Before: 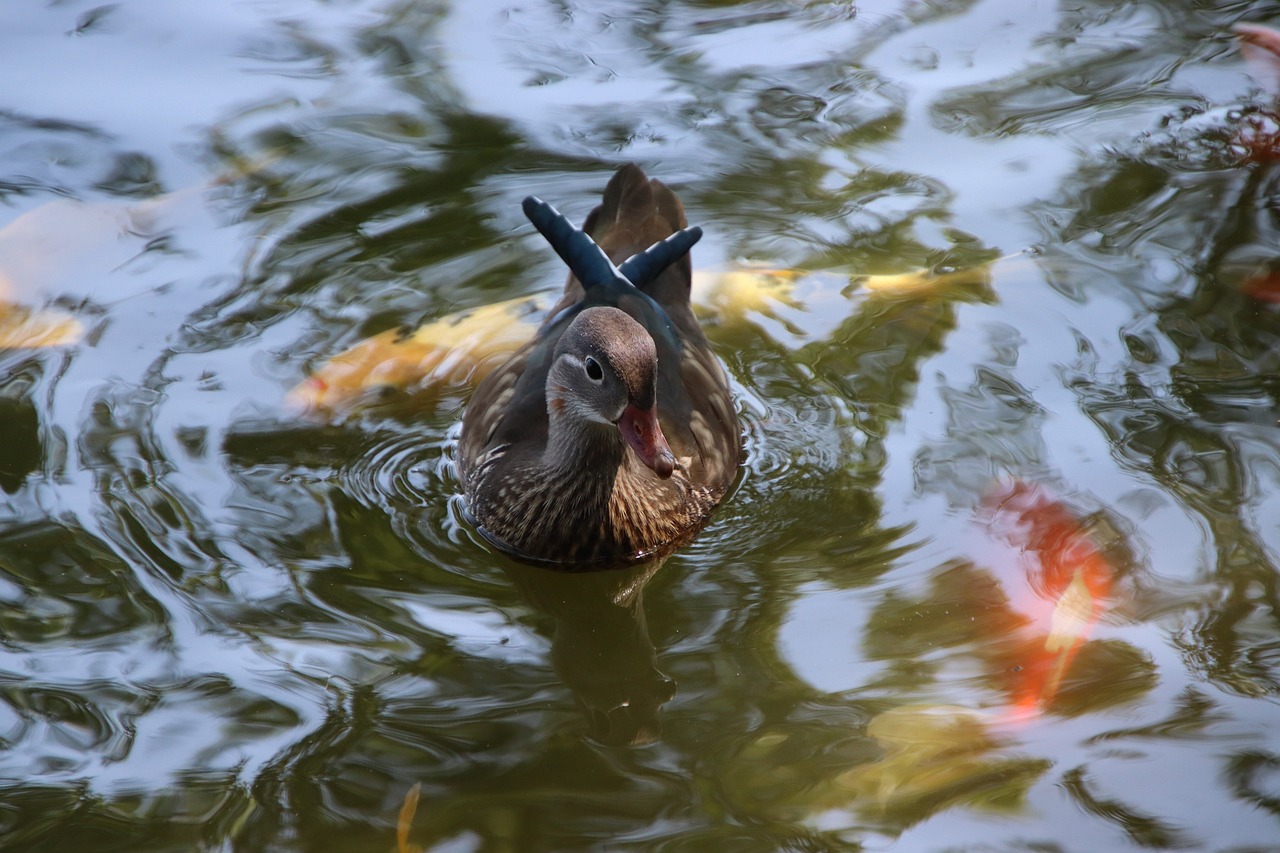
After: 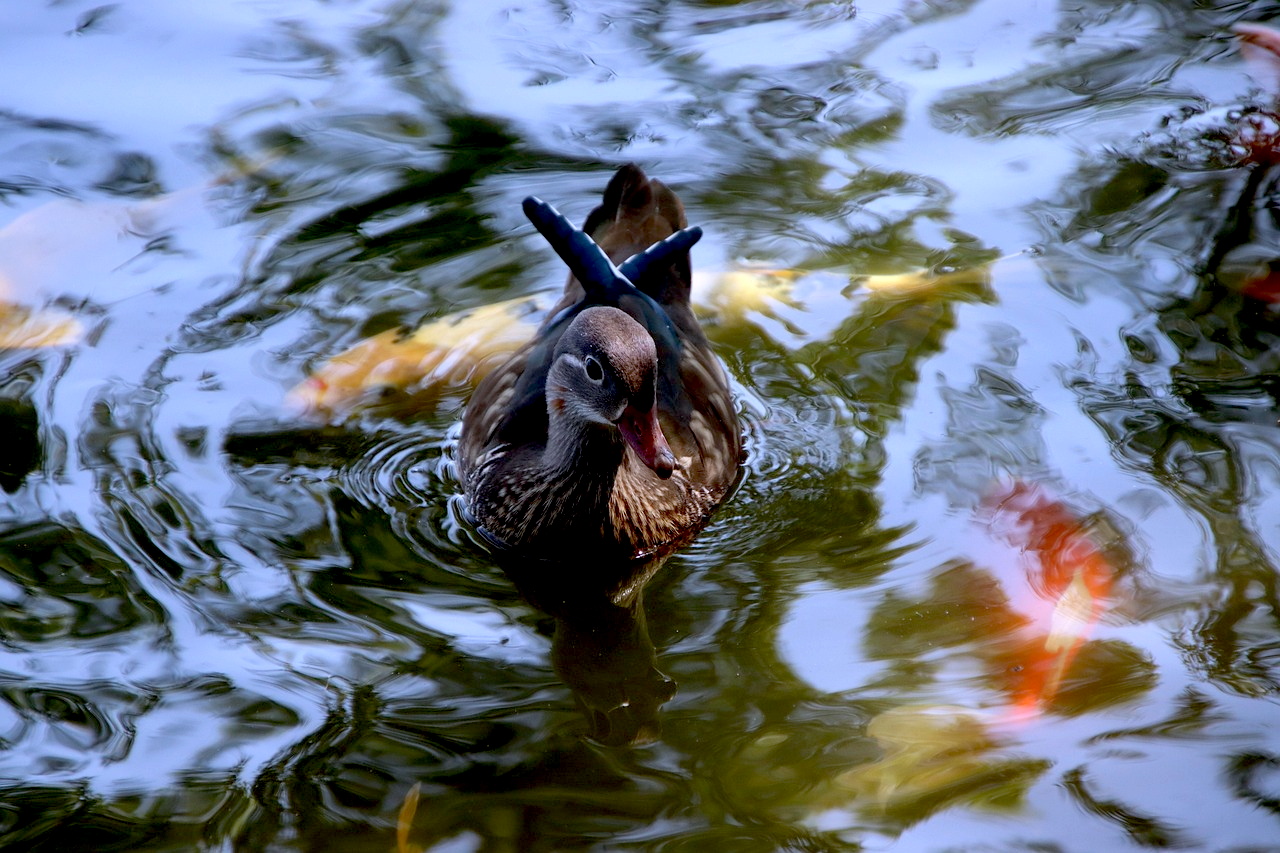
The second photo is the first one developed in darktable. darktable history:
exposure: black level correction 0.025, exposure 0.182 EV, compensate highlight preservation false
white balance: red 0.967, blue 1.119, emerald 0.756
